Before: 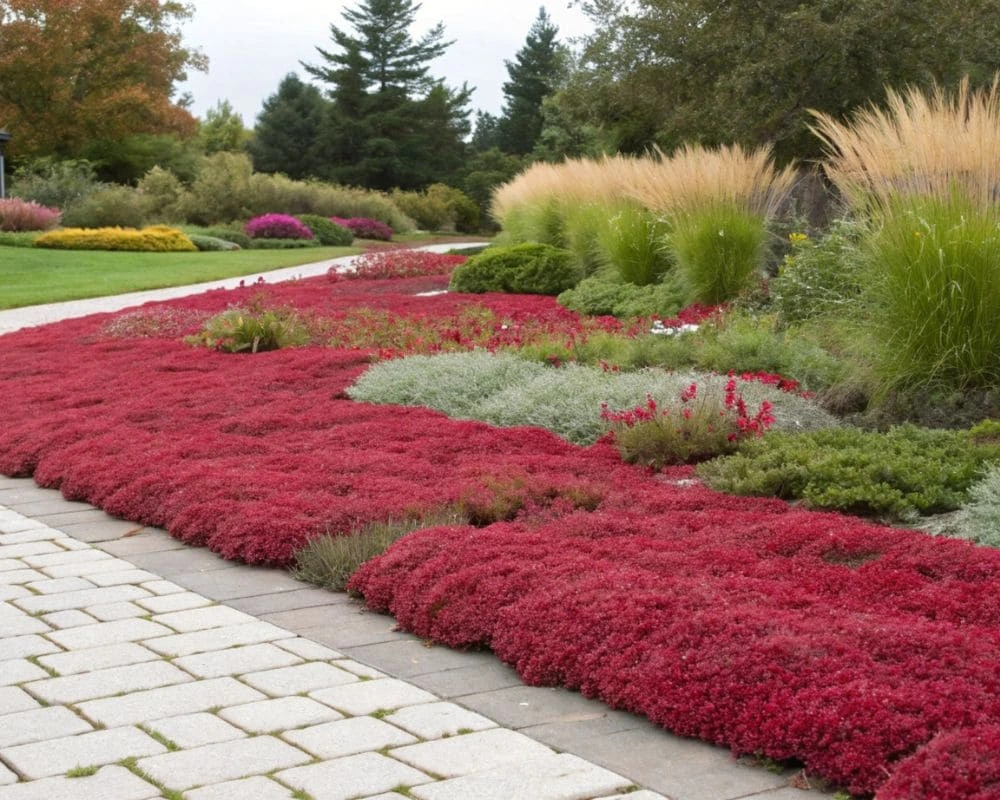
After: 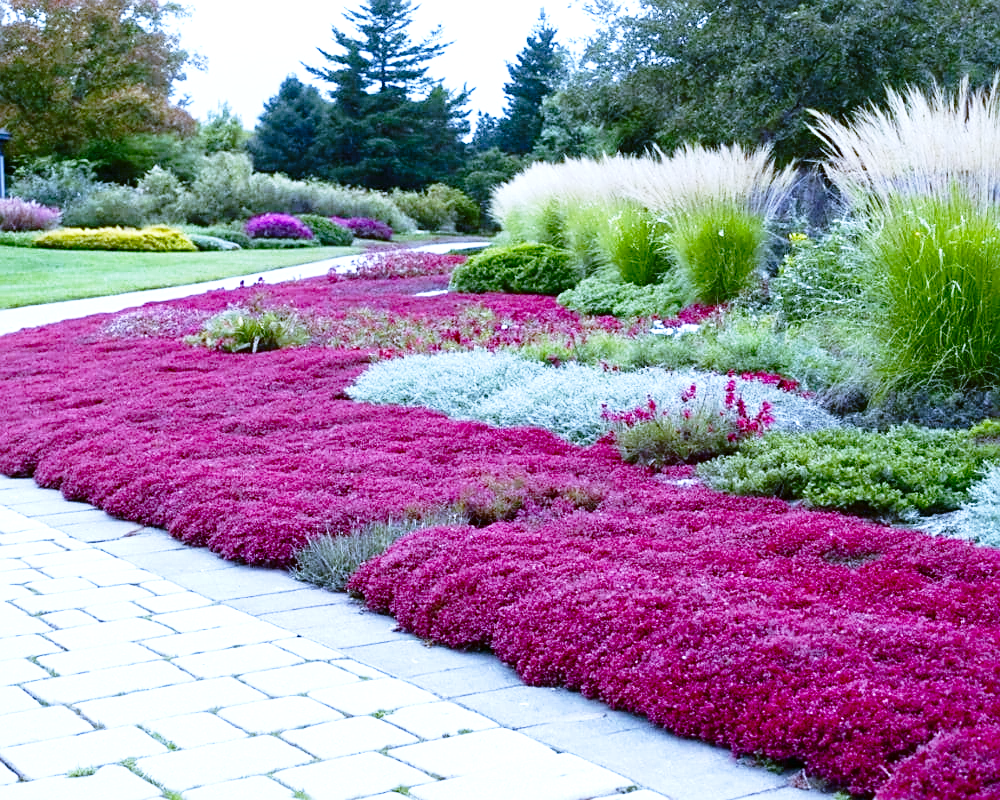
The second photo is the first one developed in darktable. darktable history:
contrast brightness saturation: brightness -0.2, saturation 0.08
exposure: black level correction 0, exposure 0.7 EV, compensate exposure bias true, compensate highlight preservation false
sharpen: on, module defaults
white balance: red 0.766, blue 1.537
base curve: curves: ch0 [(0, 0) (0.028, 0.03) (0.121, 0.232) (0.46, 0.748) (0.859, 0.968) (1, 1)], preserve colors none
